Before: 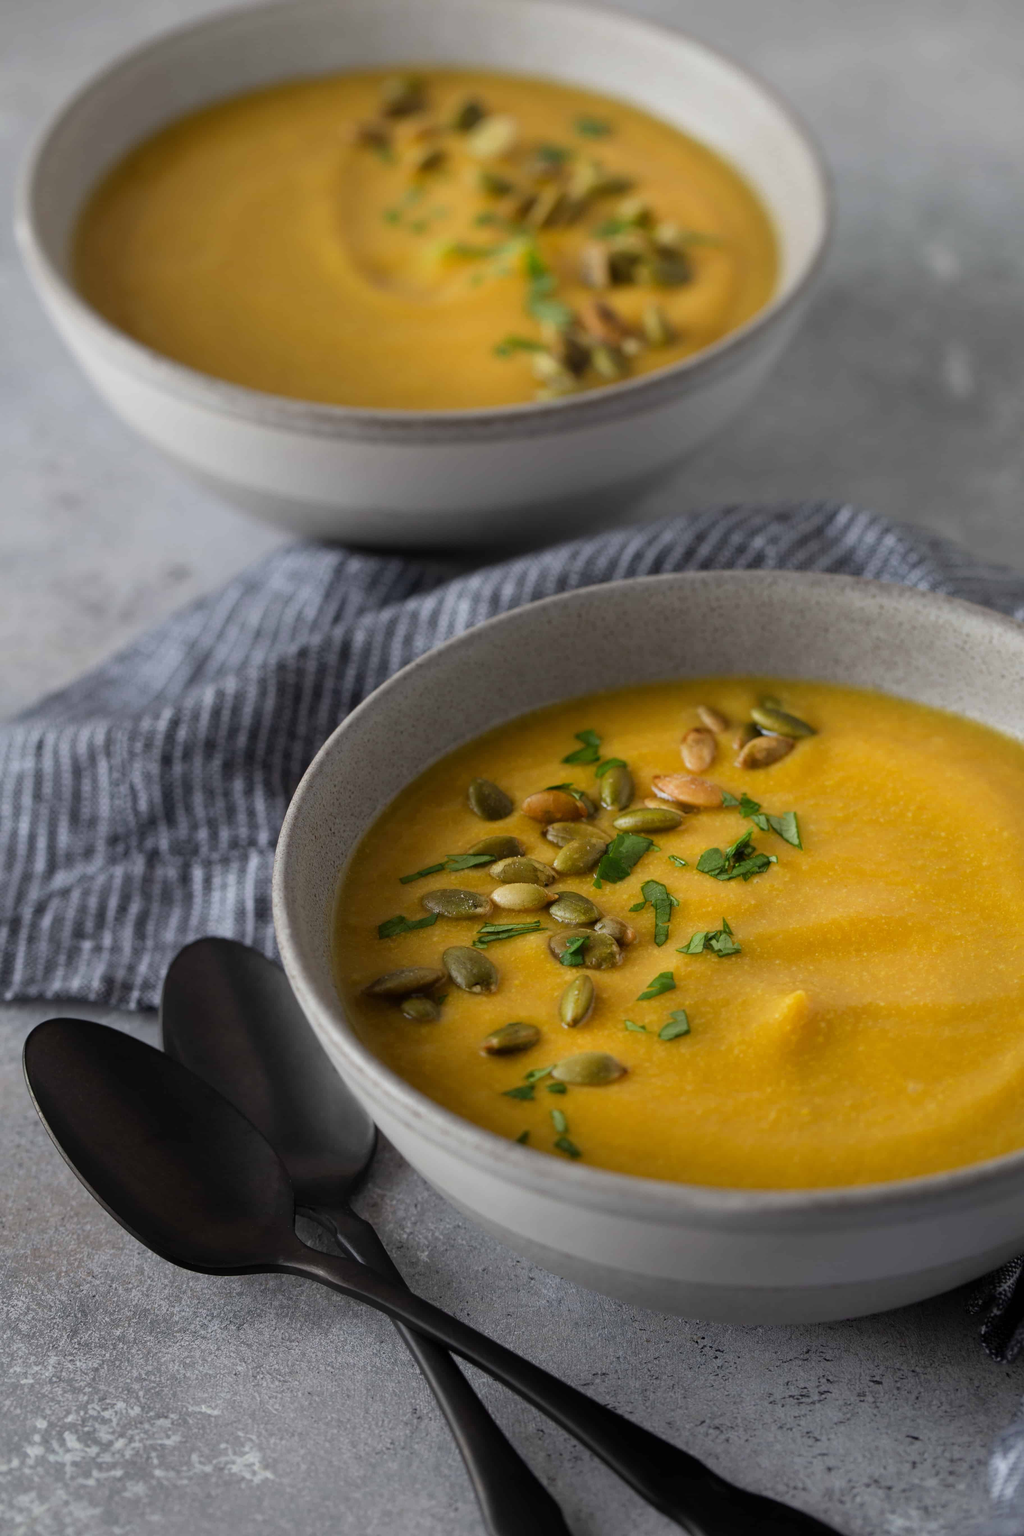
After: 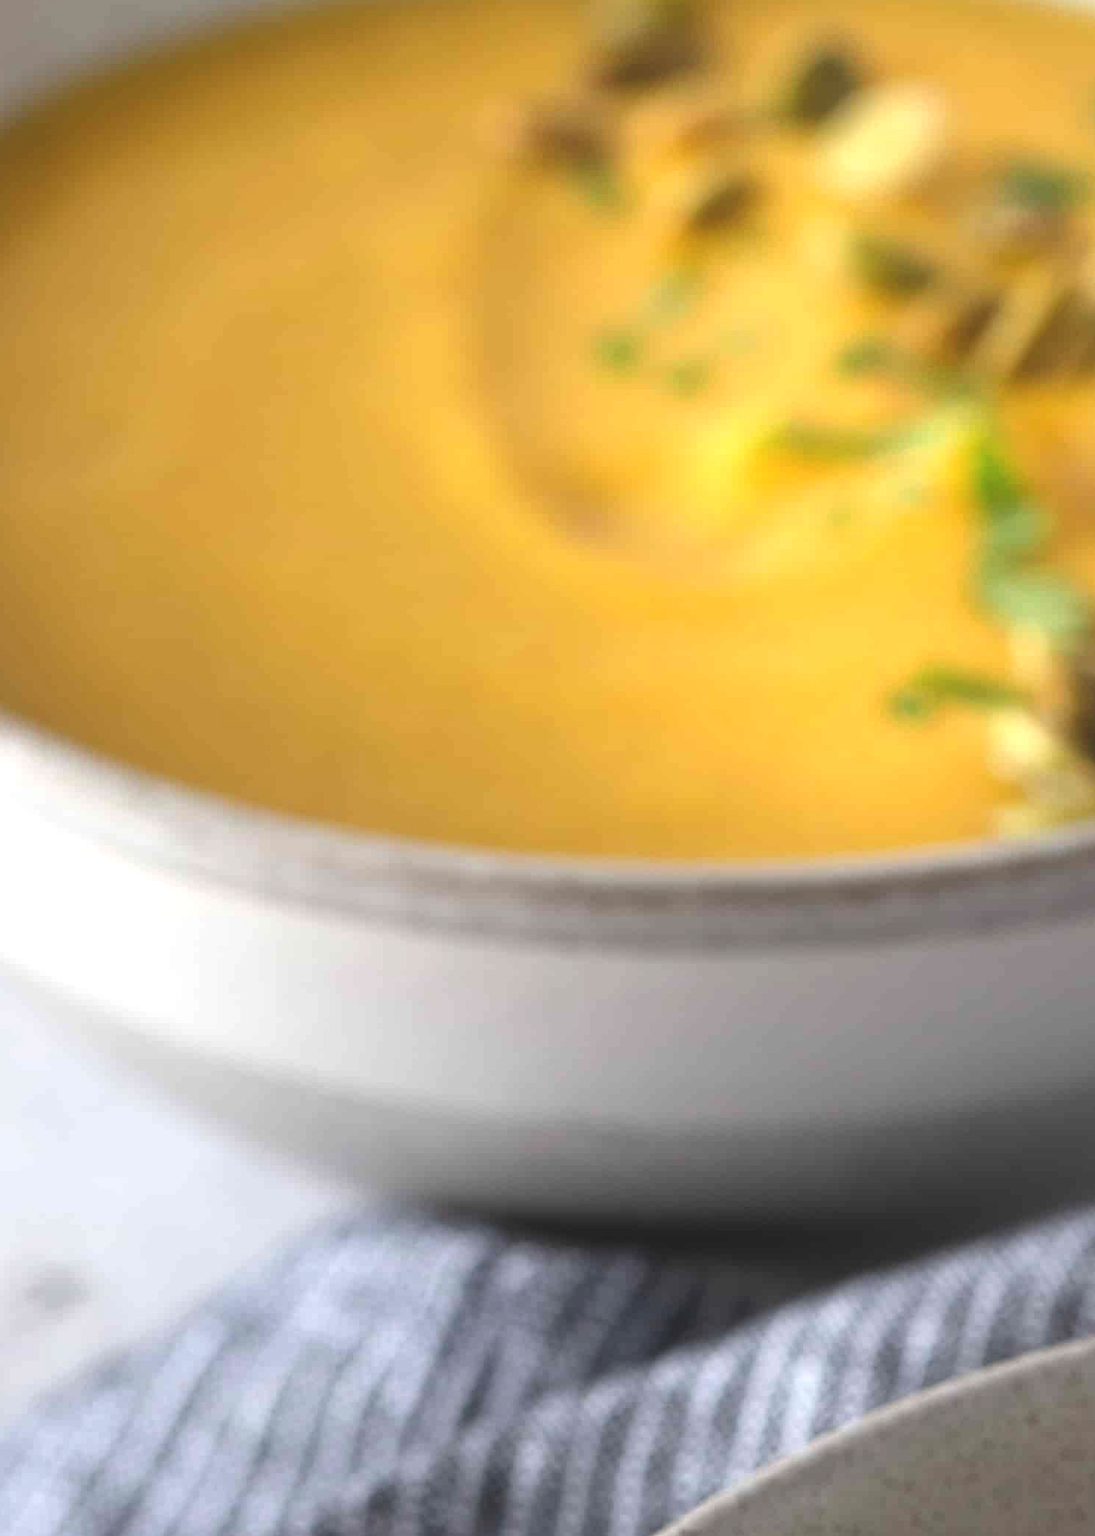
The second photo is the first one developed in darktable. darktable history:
exposure: black level correction -0.005, exposure 1.002 EV, compensate highlight preservation false
crop: left 15.452%, top 5.459%, right 43.956%, bottom 56.62%
